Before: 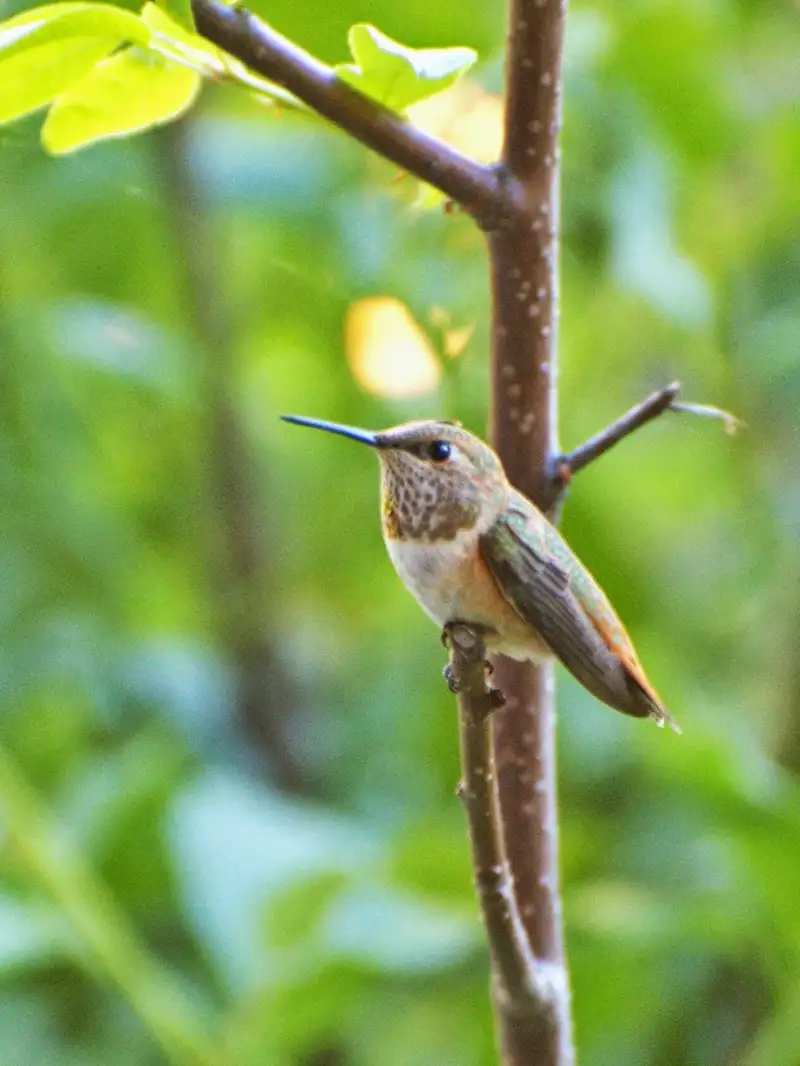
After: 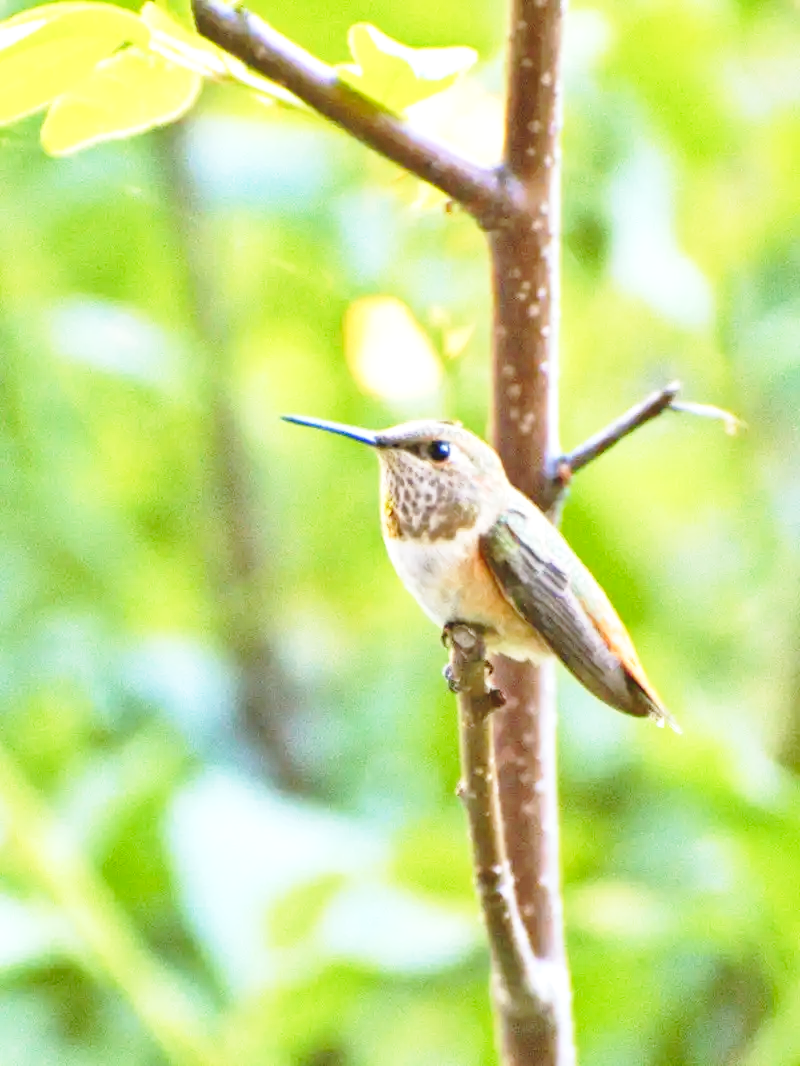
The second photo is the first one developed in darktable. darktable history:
exposure: black level correction -0.002, exposure 0.54 EV, compensate highlight preservation false
base curve: curves: ch0 [(0, 0) (0.028, 0.03) (0.121, 0.232) (0.46, 0.748) (0.859, 0.968) (1, 1)], preserve colors none
